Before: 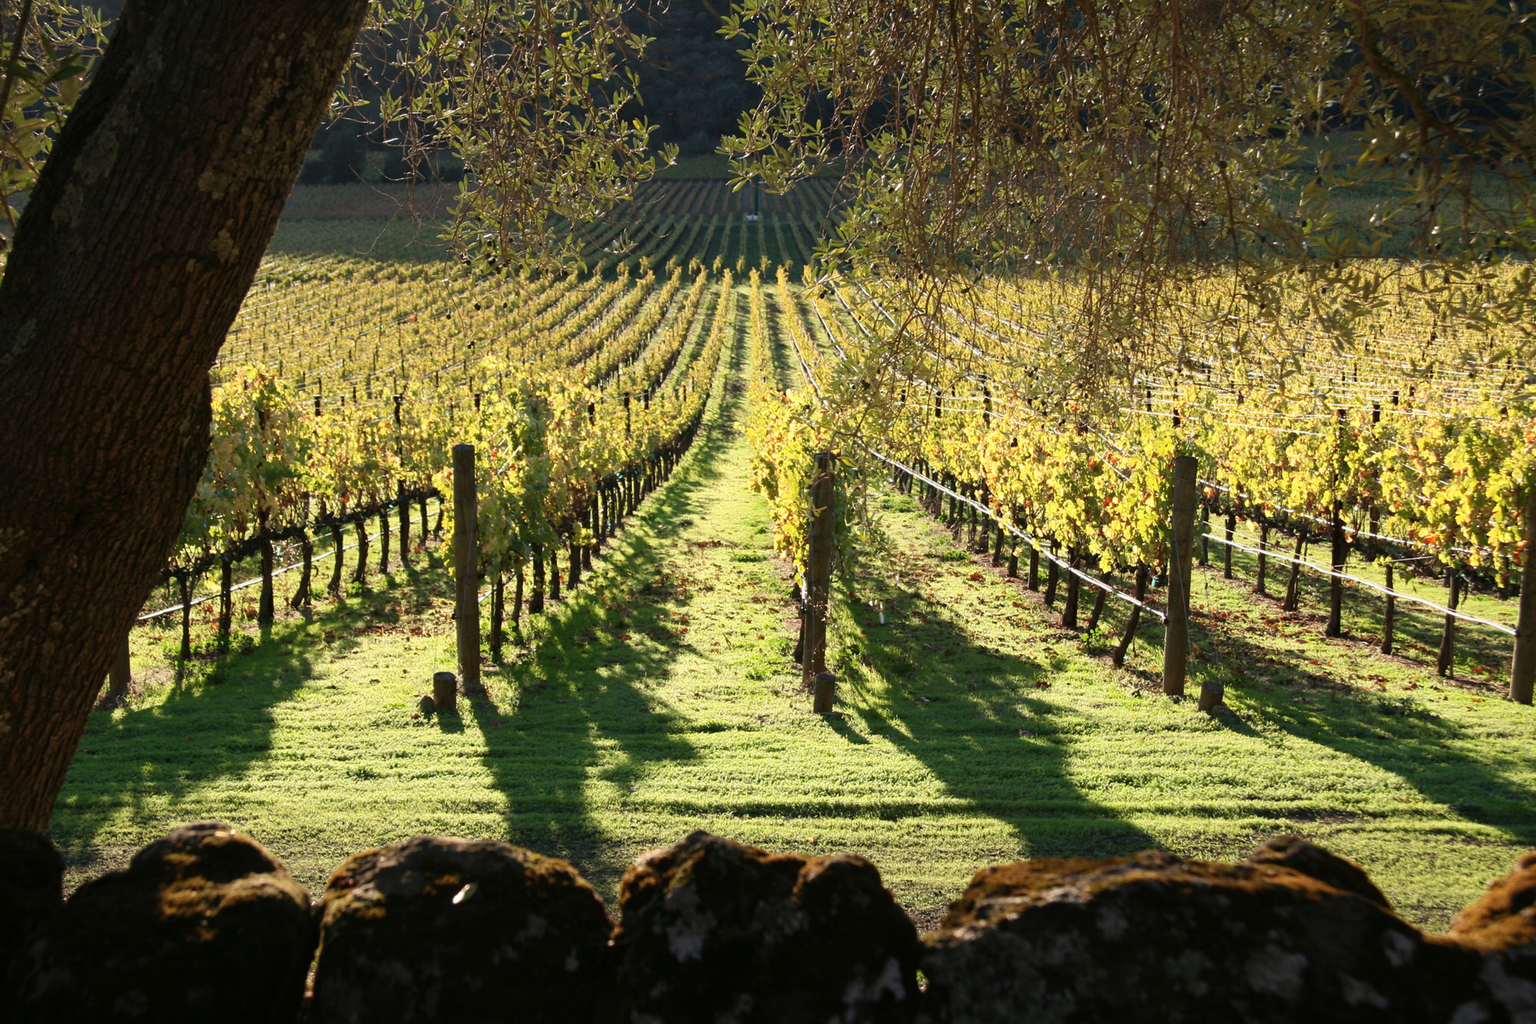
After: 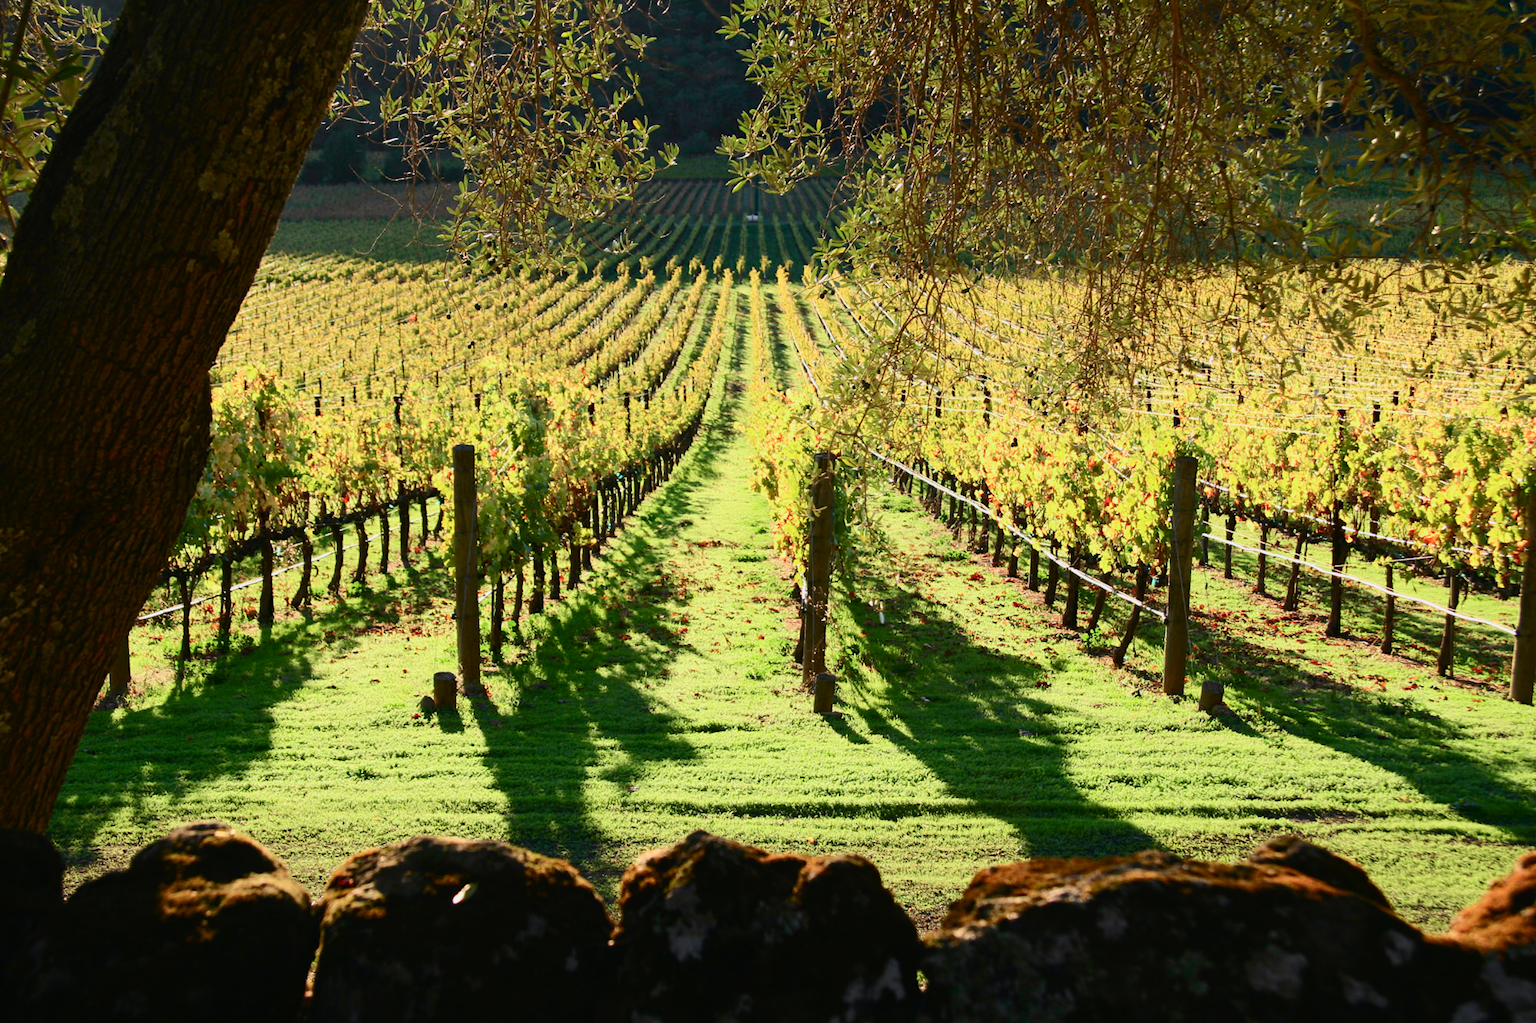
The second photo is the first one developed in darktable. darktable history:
tone curve: curves: ch0 [(0, 0.012) (0.052, 0.04) (0.107, 0.086) (0.276, 0.265) (0.461, 0.531) (0.718, 0.79) (0.921, 0.909) (0.999, 0.951)]; ch1 [(0, 0) (0.339, 0.298) (0.402, 0.363) (0.444, 0.415) (0.485, 0.469) (0.494, 0.493) (0.504, 0.501) (0.525, 0.534) (0.555, 0.587) (0.594, 0.647) (1, 1)]; ch2 [(0, 0) (0.48, 0.48) (0.504, 0.5) (0.535, 0.557) (0.581, 0.623) (0.649, 0.683) (0.824, 0.815) (1, 1)], color space Lab, independent channels, preserve colors none
